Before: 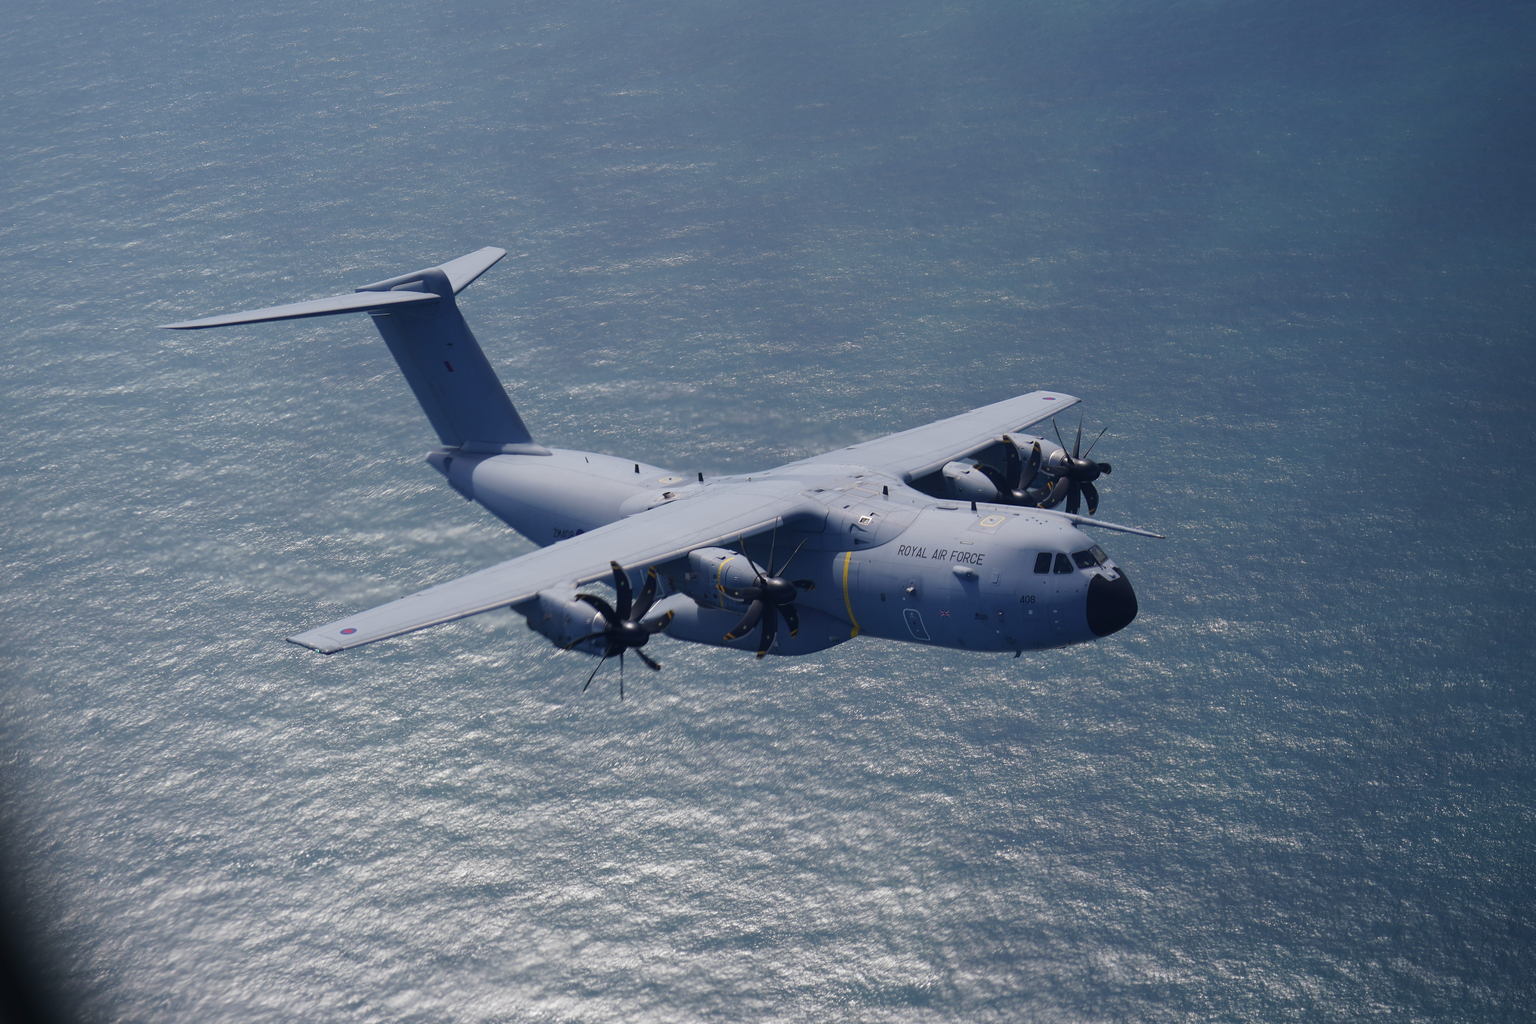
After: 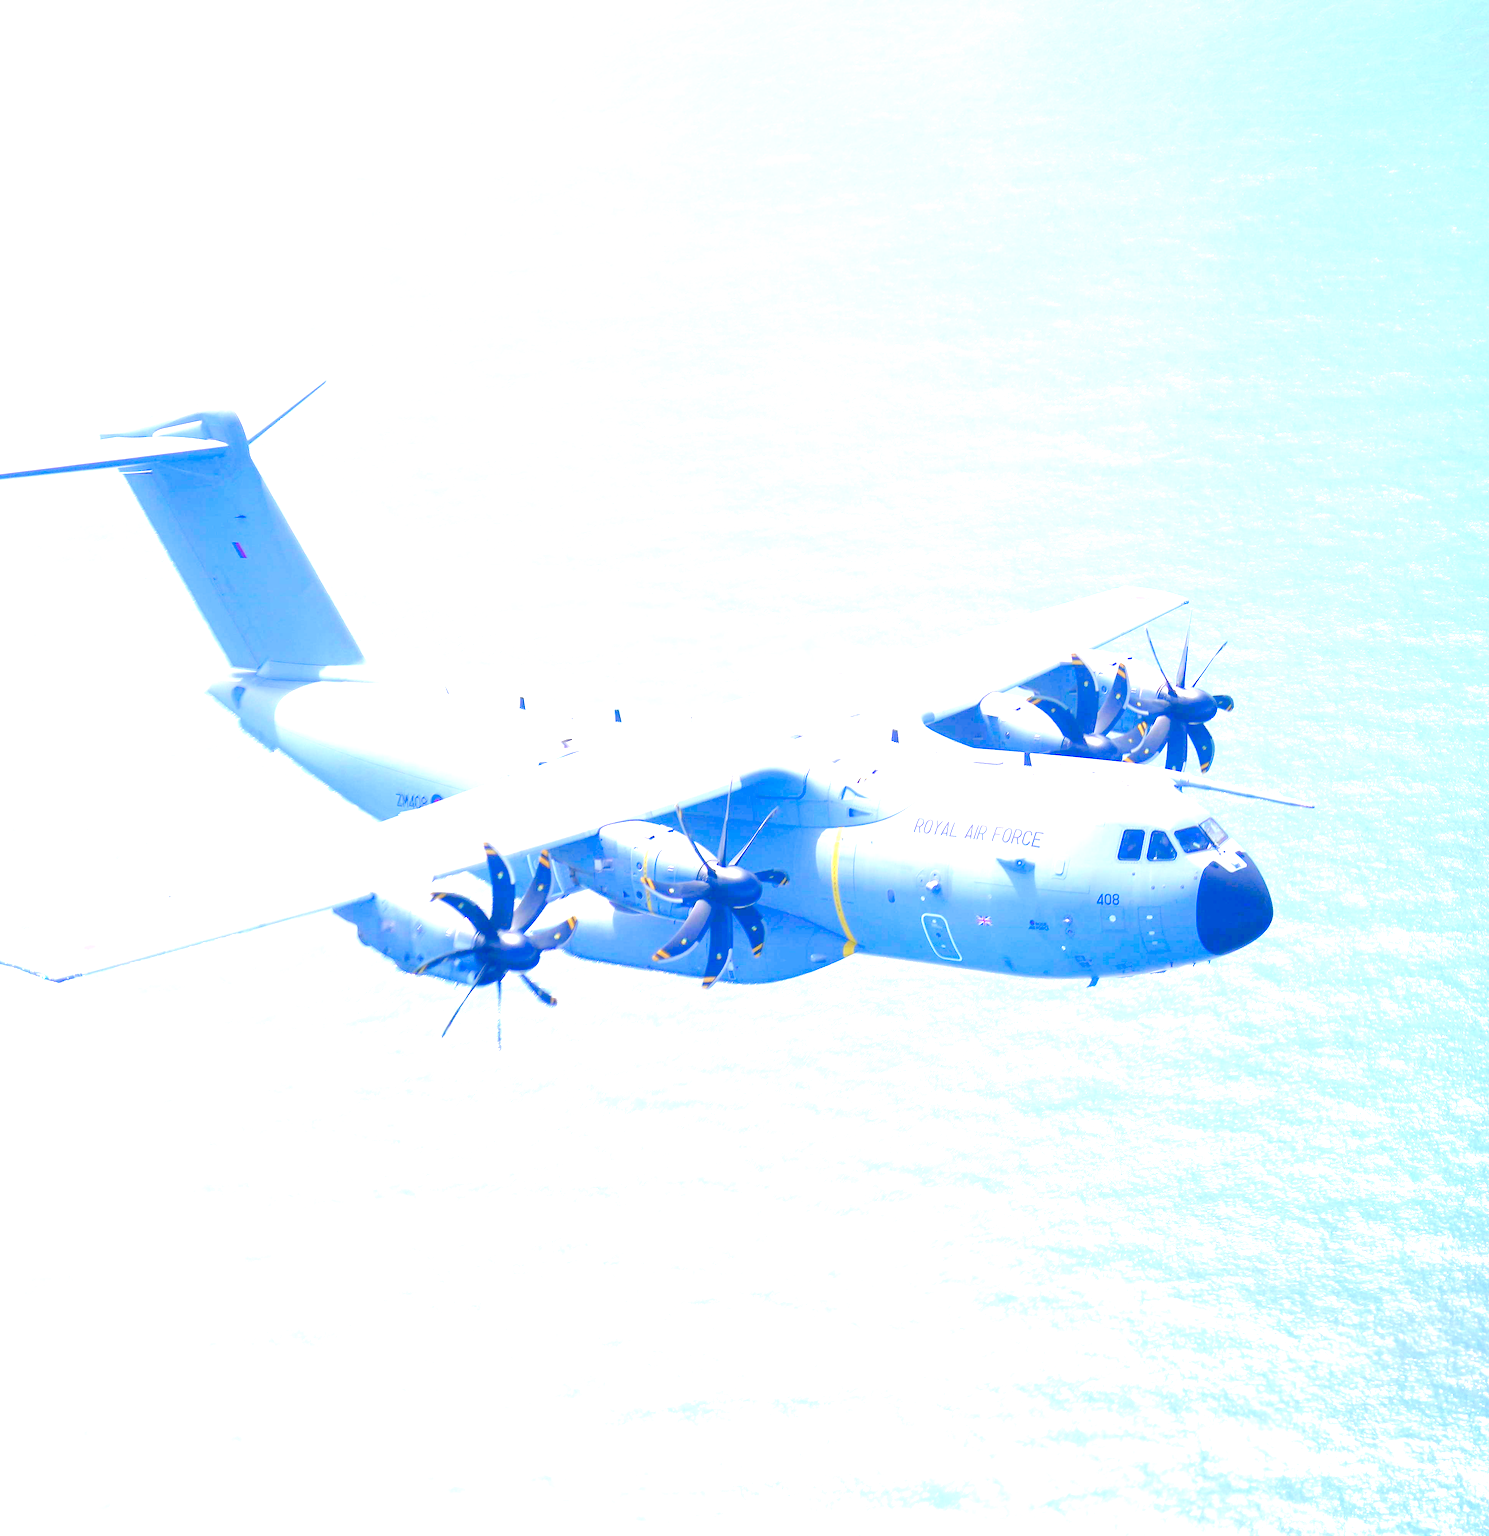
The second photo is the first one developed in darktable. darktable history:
exposure: black level correction 0, exposure 1.379 EV, compensate highlight preservation false
base curve: curves: ch0 [(0, 0) (0.012, 0.01) (0.073, 0.168) (0.31, 0.711) (0.645, 0.957) (1, 1)], preserve colors none
levels: levels [0.008, 0.318, 0.836]
crop and rotate: left 18.817%, right 16.524%
